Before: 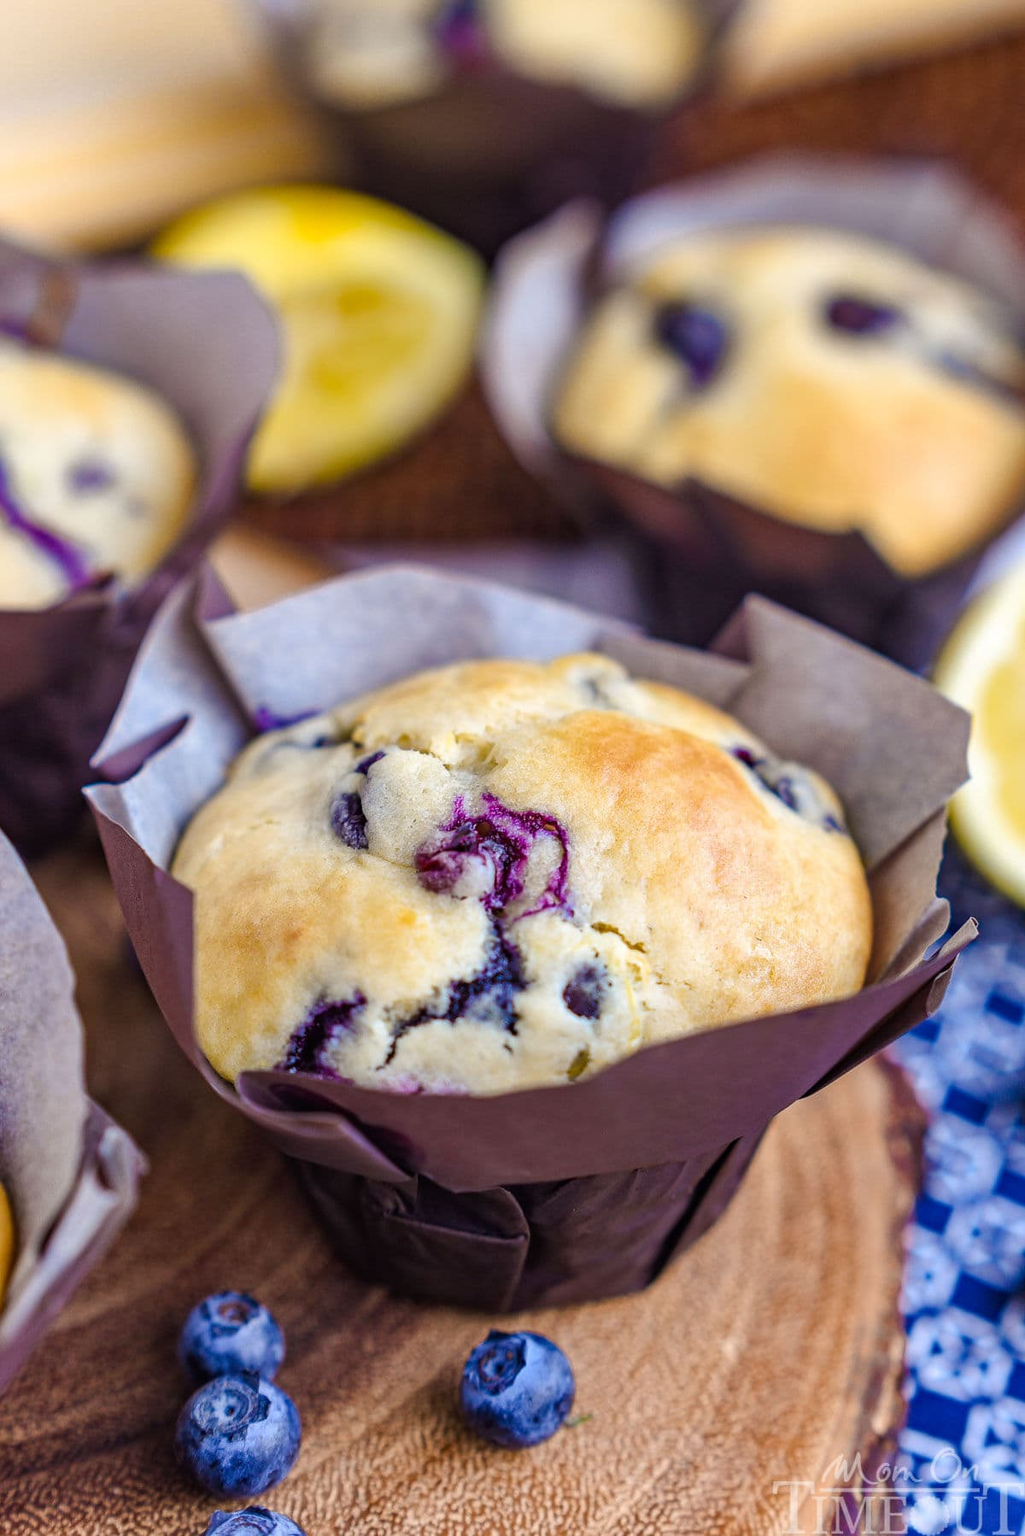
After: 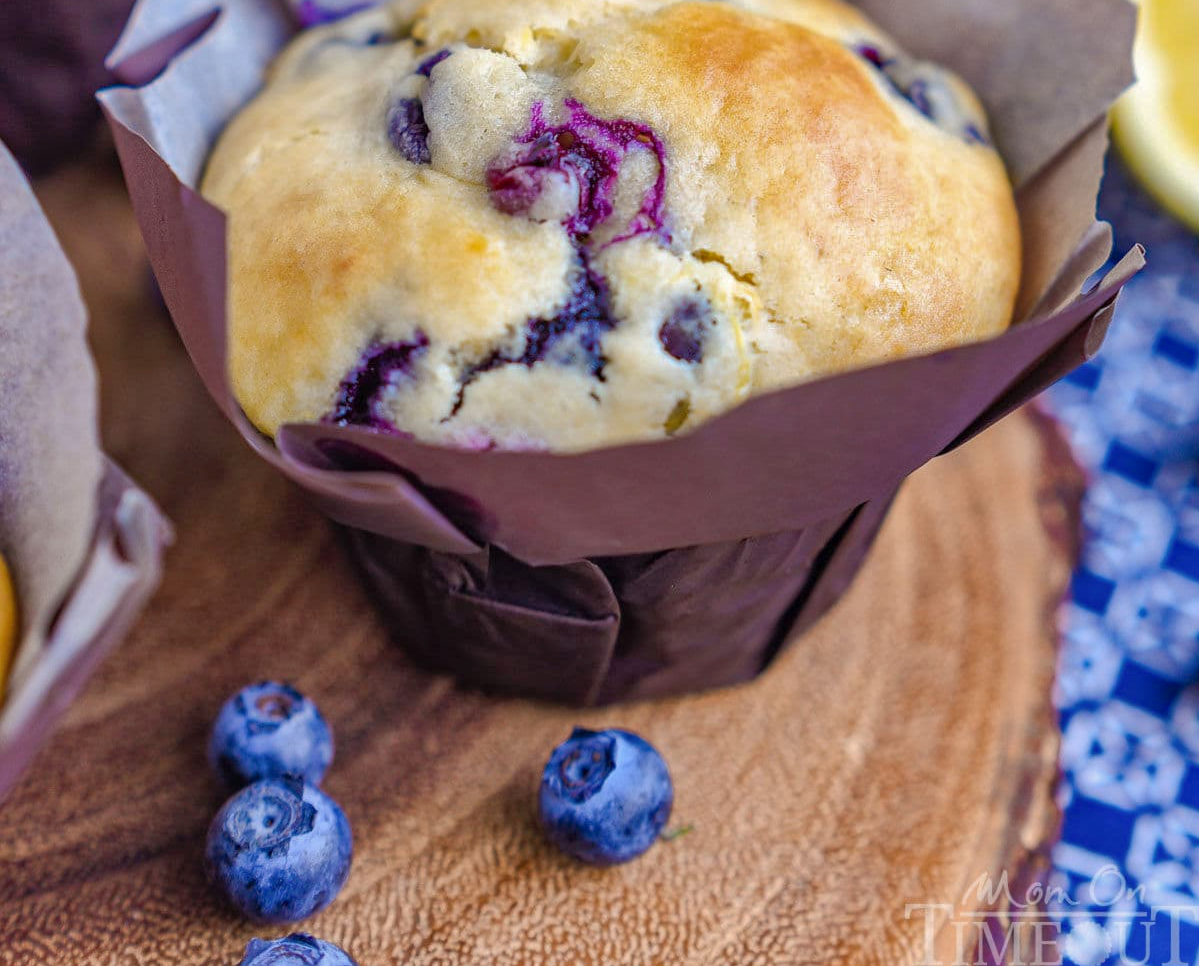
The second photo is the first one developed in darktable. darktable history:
crop and rotate: top 46.237%
shadows and highlights: on, module defaults
